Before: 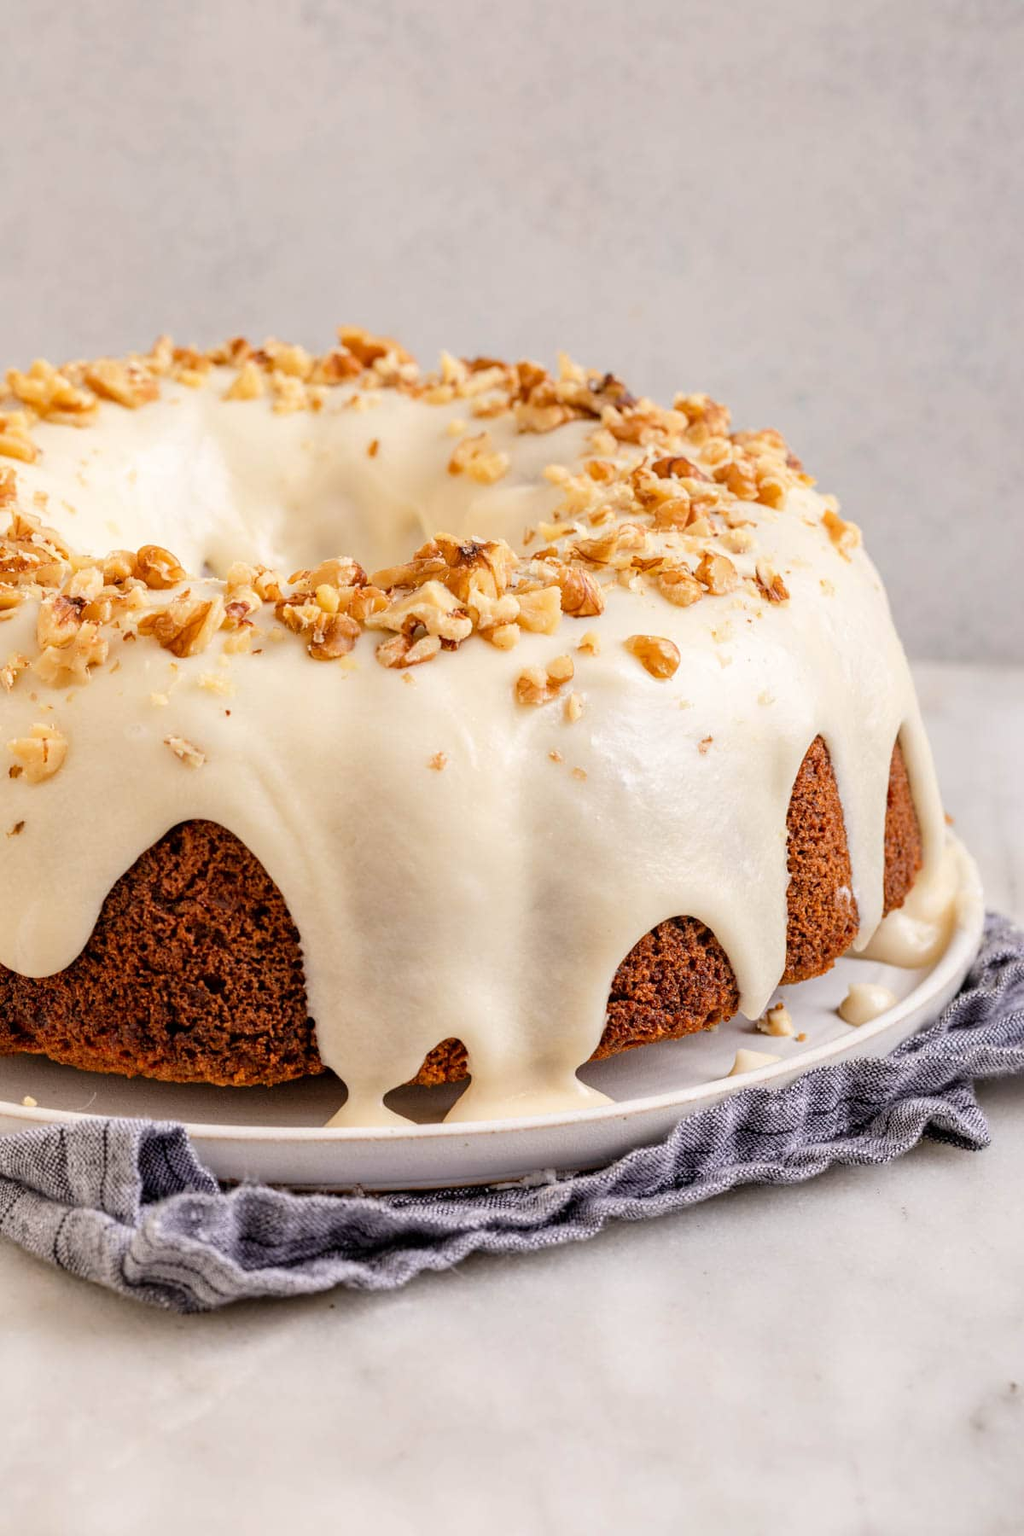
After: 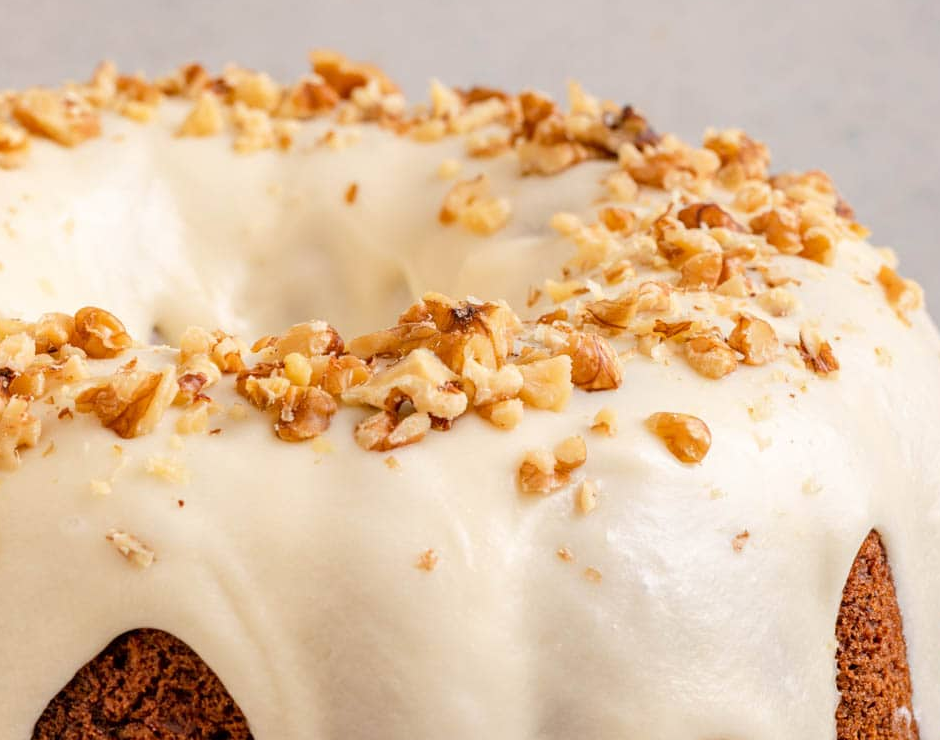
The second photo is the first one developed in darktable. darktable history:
crop: left 7.172%, top 18.482%, right 14.476%, bottom 40.398%
